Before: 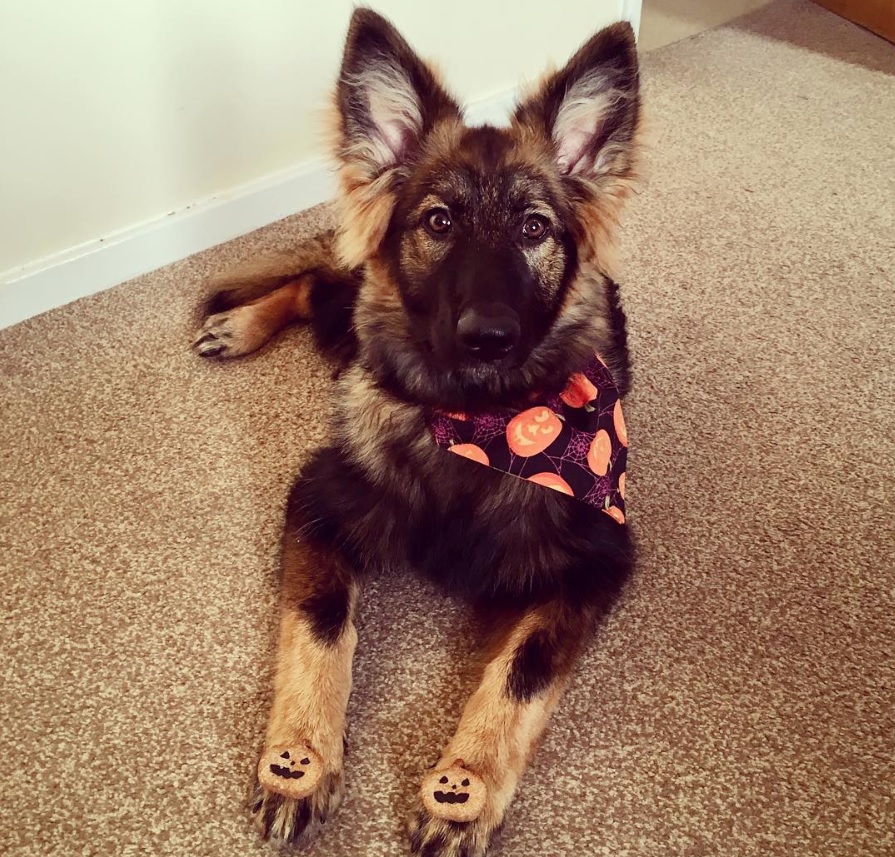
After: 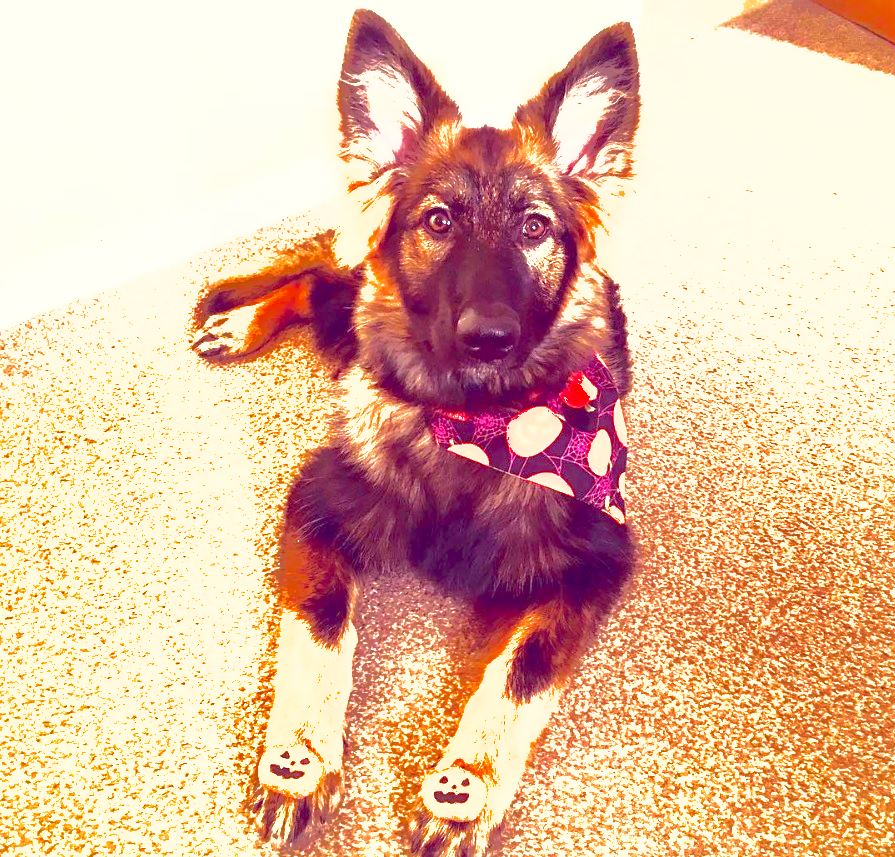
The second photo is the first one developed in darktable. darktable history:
exposure: exposure 2.25 EV, compensate highlight preservation false
color balance rgb: shadows lift › hue 87.51°, highlights gain › chroma 1.62%, highlights gain › hue 55.1°, global offset › chroma 0.06%, global offset › hue 253.66°, linear chroma grading › global chroma 0.5%, perceptual saturation grading › global saturation 16.38%
levels: levels [0, 0.478, 1]
shadows and highlights: shadows 40, highlights -60
